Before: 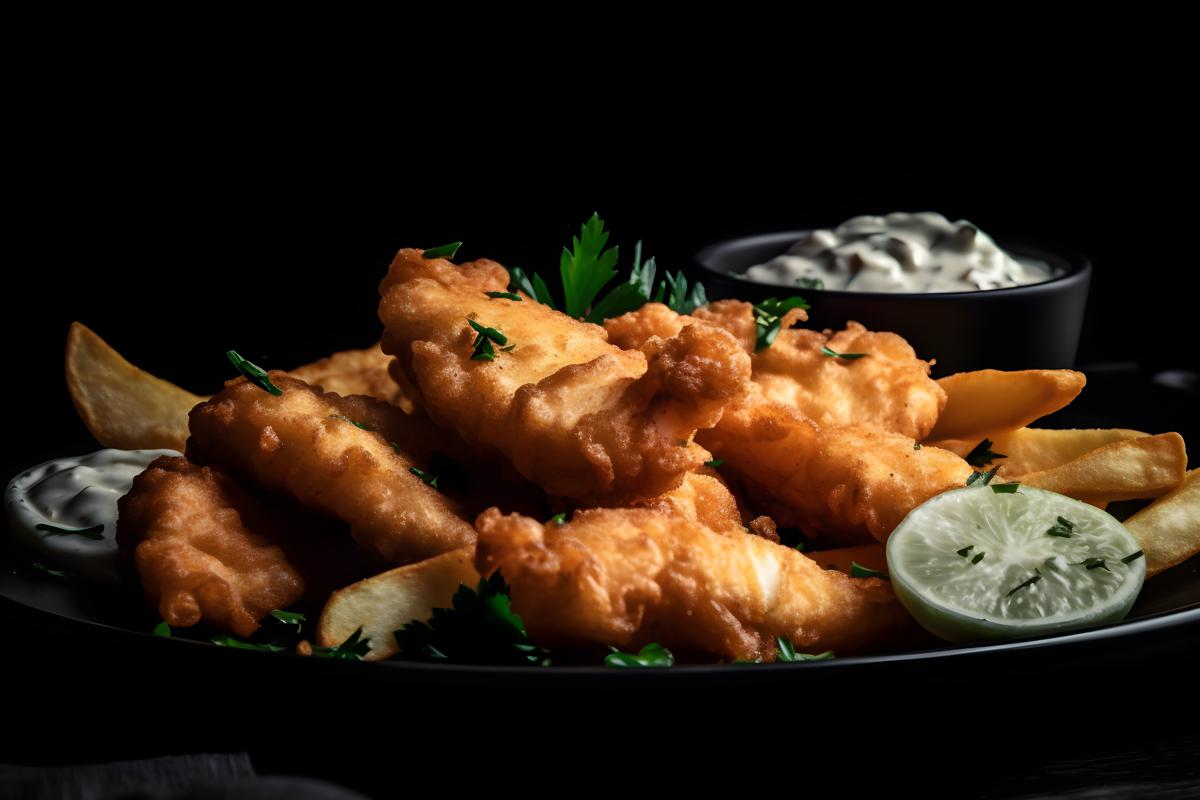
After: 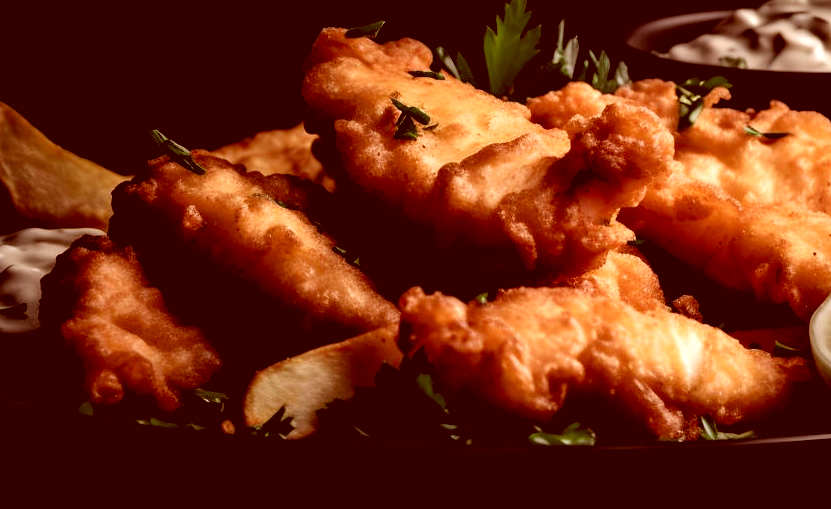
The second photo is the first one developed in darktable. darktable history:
color correction: highlights a* 9.03, highlights b* 8.71, shadows a* 40, shadows b* 40, saturation 0.8
crop: left 6.488%, top 27.668%, right 24.183%, bottom 8.656%
rgb levels: levels [[0.01, 0.419, 0.839], [0, 0.5, 1], [0, 0.5, 1]]
